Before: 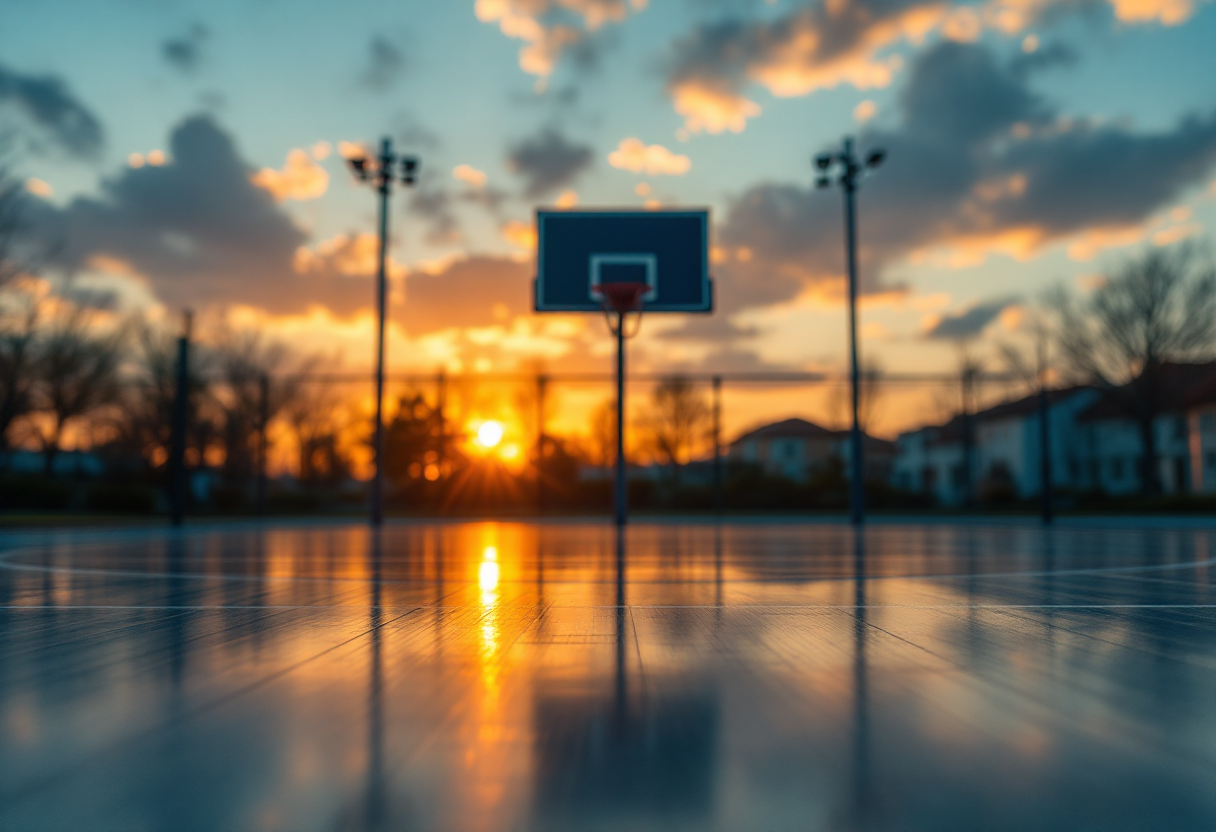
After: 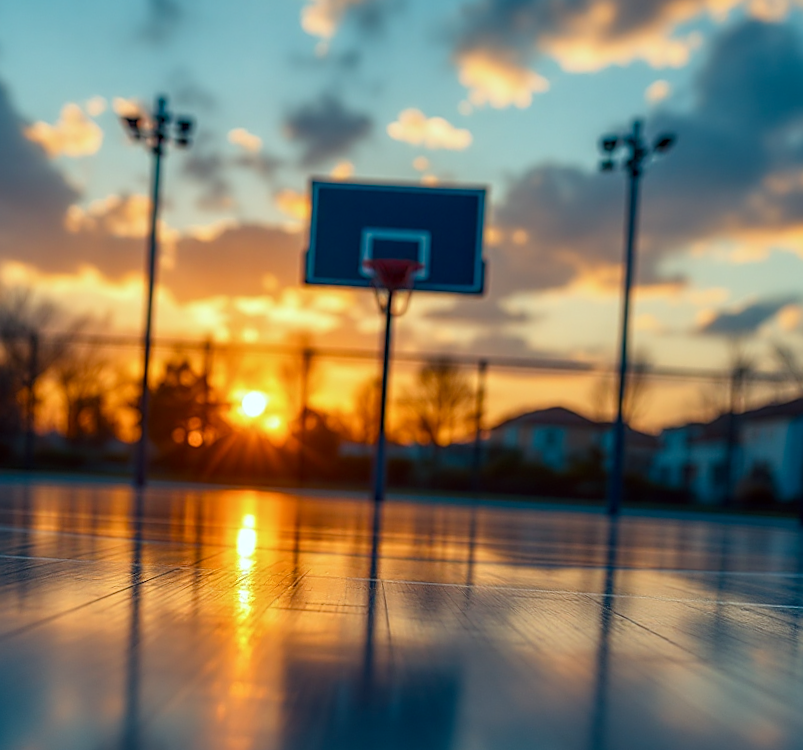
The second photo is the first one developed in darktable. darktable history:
rotate and perspective: rotation 0.074°, lens shift (vertical) 0.096, lens shift (horizontal) -0.041, crop left 0.043, crop right 0.952, crop top 0.024, crop bottom 0.979
crop and rotate: angle -3.27°, left 14.277%, top 0.028%, right 10.766%, bottom 0.028%
color calibration: illuminant F (fluorescent), F source F9 (Cool White Deluxe 4150 K) – high CRI, x 0.374, y 0.373, temperature 4158.34 K
color correction: highlights a* -0.95, highlights b* 4.5, shadows a* 3.55
sharpen: amount 0.575
local contrast: highlights 100%, shadows 100%, detail 120%, midtone range 0.2
color balance rgb: perceptual saturation grading › global saturation 20%, perceptual saturation grading › highlights -25%, perceptual saturation grading › shadows 25%
